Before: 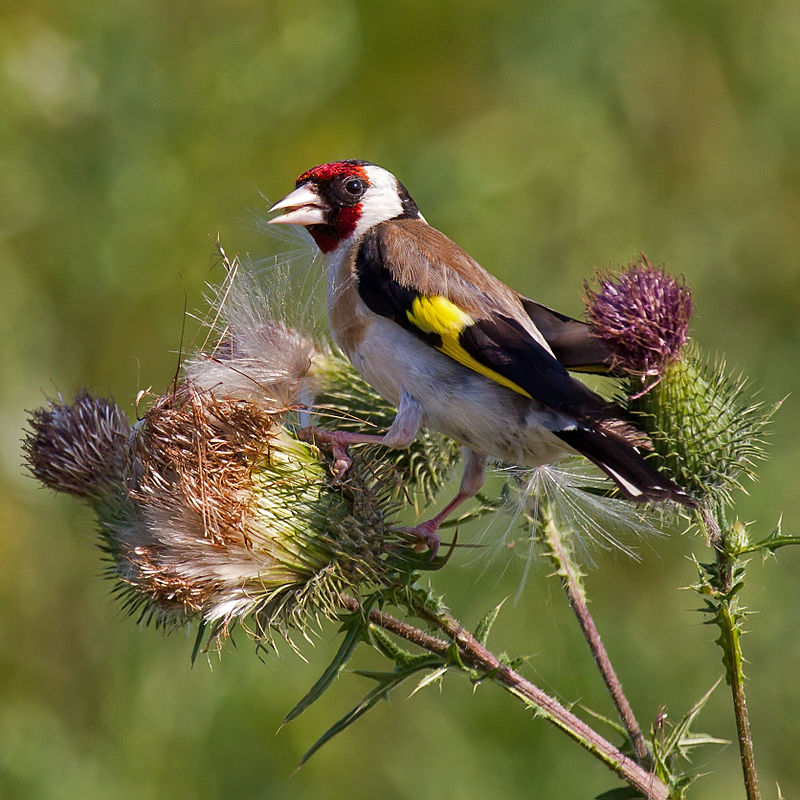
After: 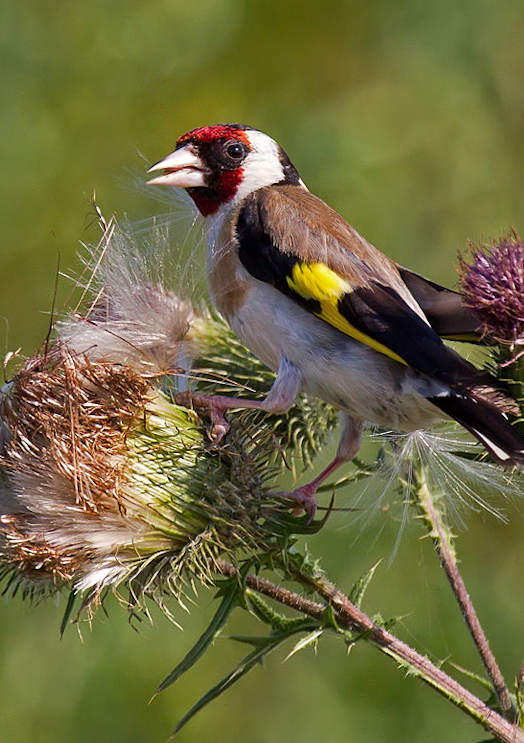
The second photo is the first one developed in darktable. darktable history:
rotate and perspective: rotation 0.679°, lens shift (horizontal) 0.136, crop left 0.009, crop right 0.991, crop top 0.078, crop bottom 0.95
crop and rotate: left 18.442%, right 15.508%
